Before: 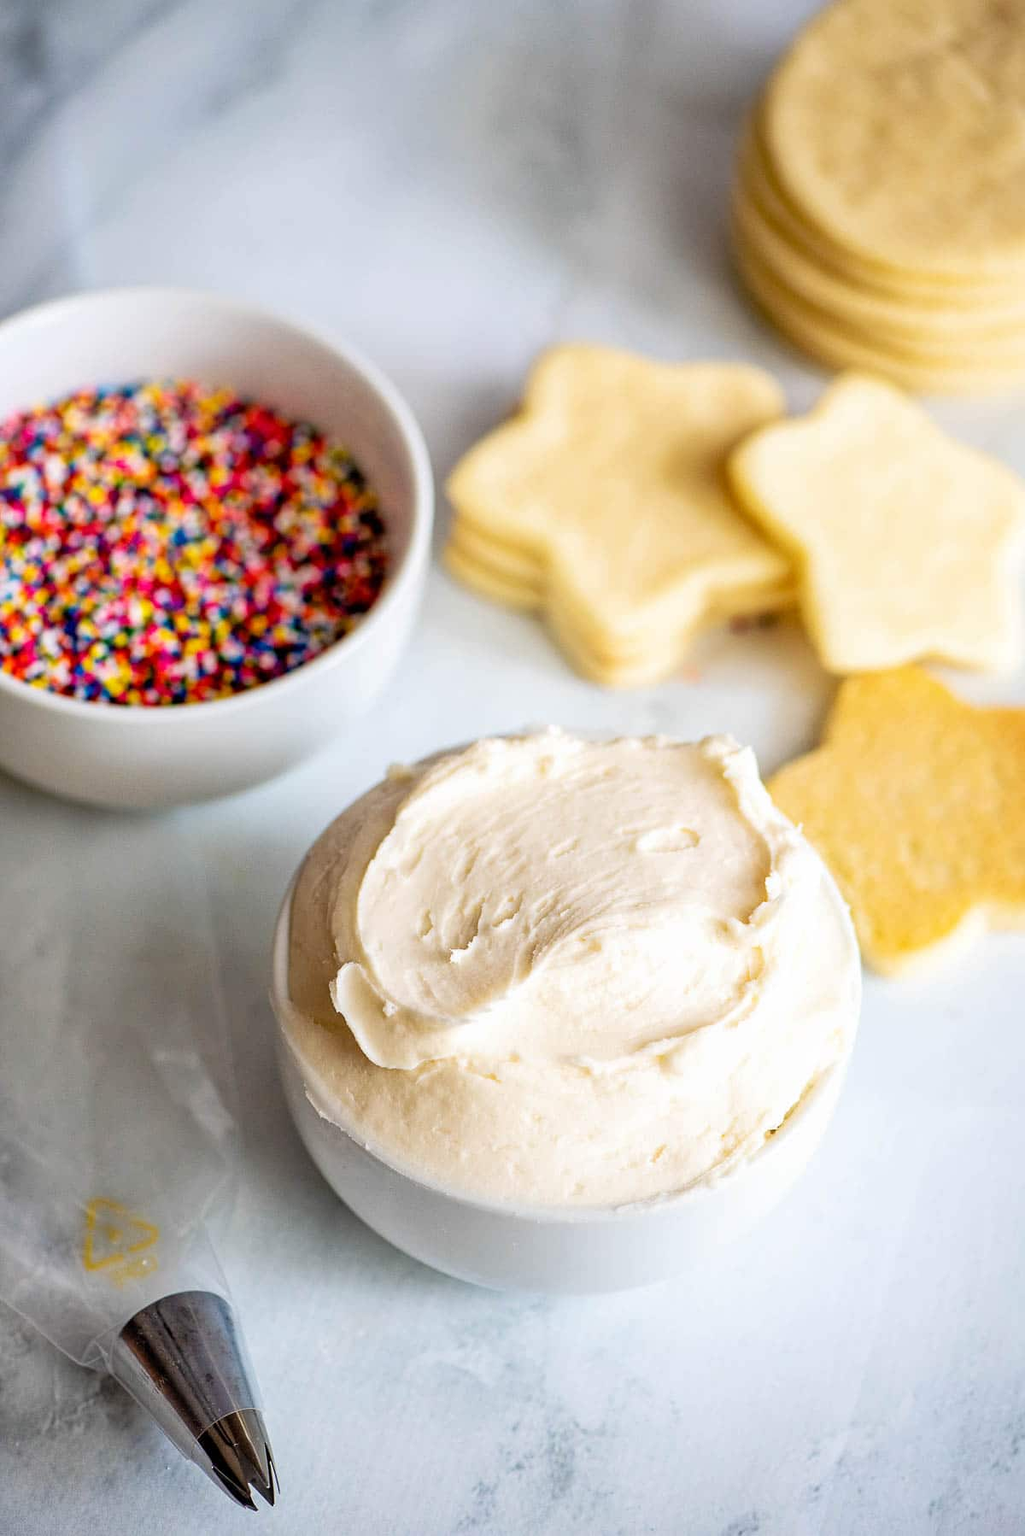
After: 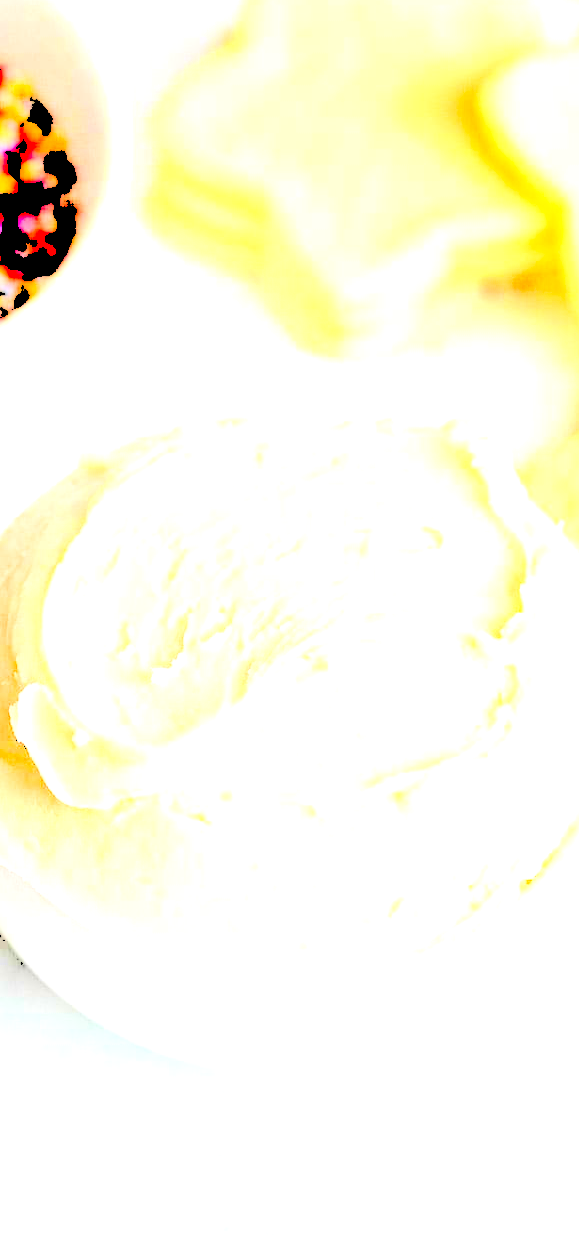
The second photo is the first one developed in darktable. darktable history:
levels: levels [0.246, 0.246, 0.506]
crop: left 31.379%, top 24.658%, right 20.326%, bottom 6.628%
